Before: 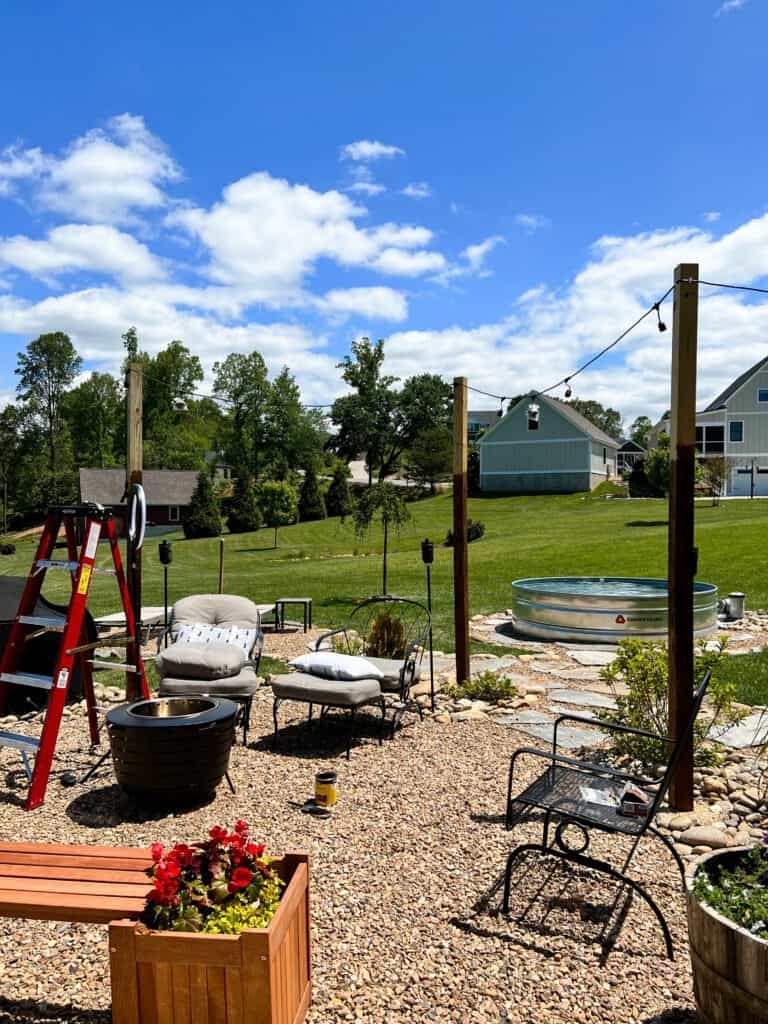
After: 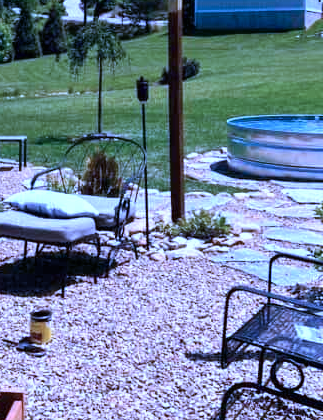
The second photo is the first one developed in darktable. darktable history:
exposure: black level correction 0, exposure 0.3 EV, compensate highlight preservation false
crop: left 37.221%, top 45.169%, right 20.63%, bottom 13.777%
color calibration: output R [1.063, -0.012, -0.003, 0], output B [-0.079, 0.047, 1, 0], illuminant custom, x 0.46, y 0.43, temperature 2642.66 K
